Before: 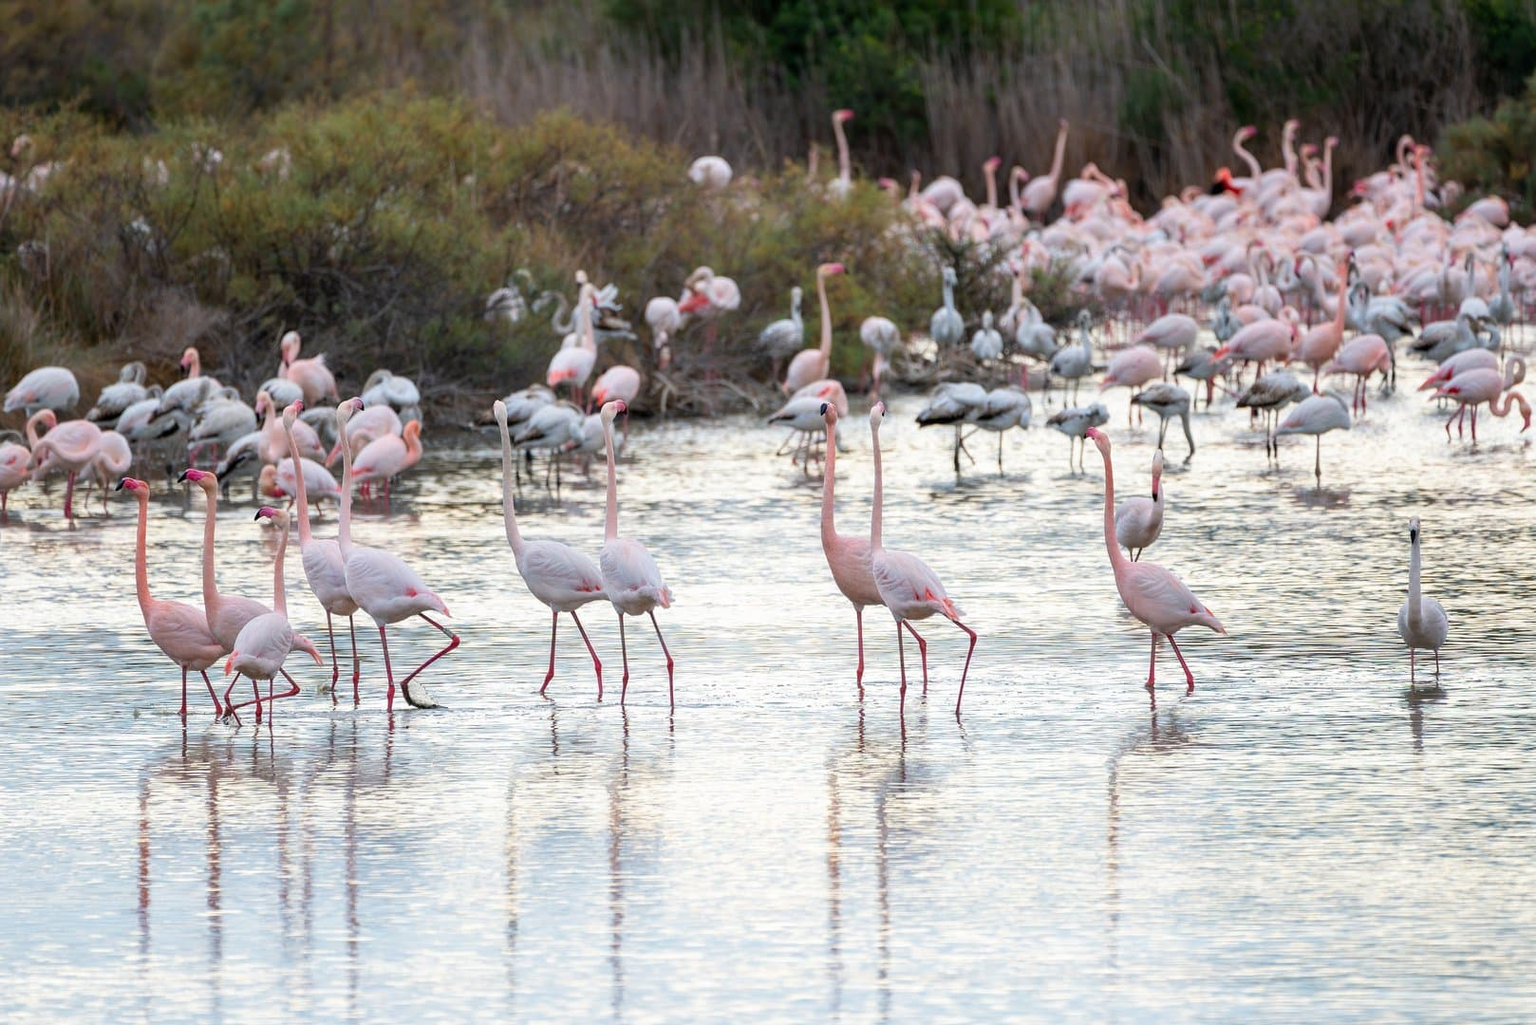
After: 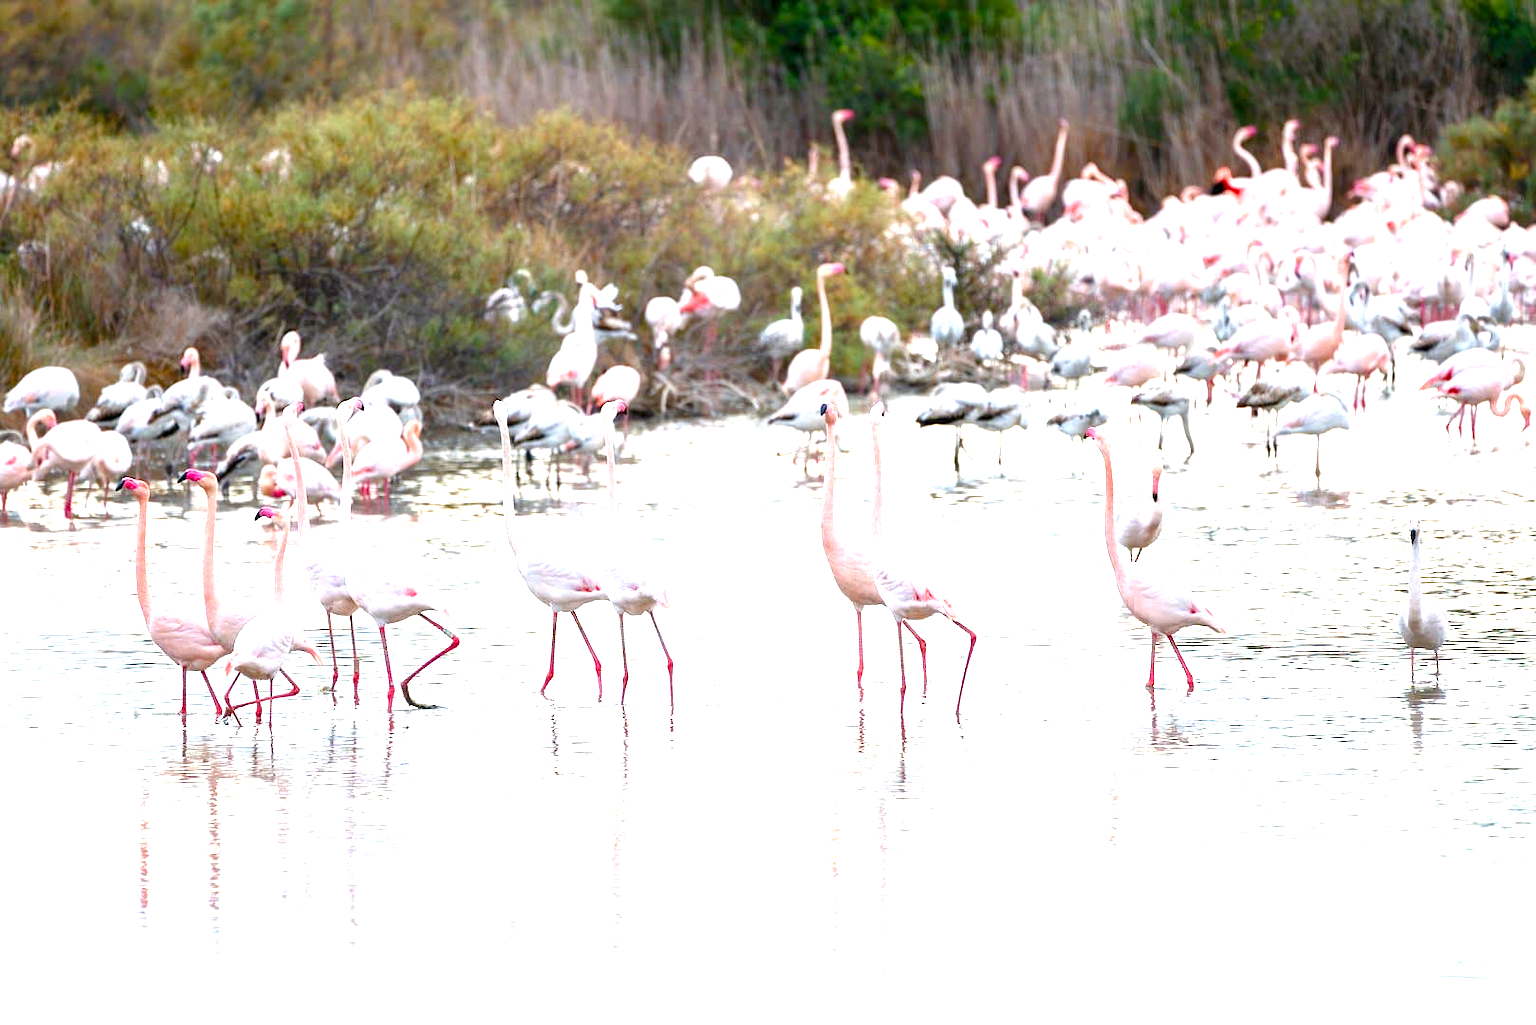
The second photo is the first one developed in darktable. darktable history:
exposure: exposure 1.16 EV, compensate exposure bias true, compensate highlight preservation false
color balance rgb: perceptual saturation grading › global saturation 25%, perceptual saturation grading › highlights -50%, perceptual saturation grading › shadows 30%, perceptual brilliance grading › global brilliance 12%, global vibrance 20%
